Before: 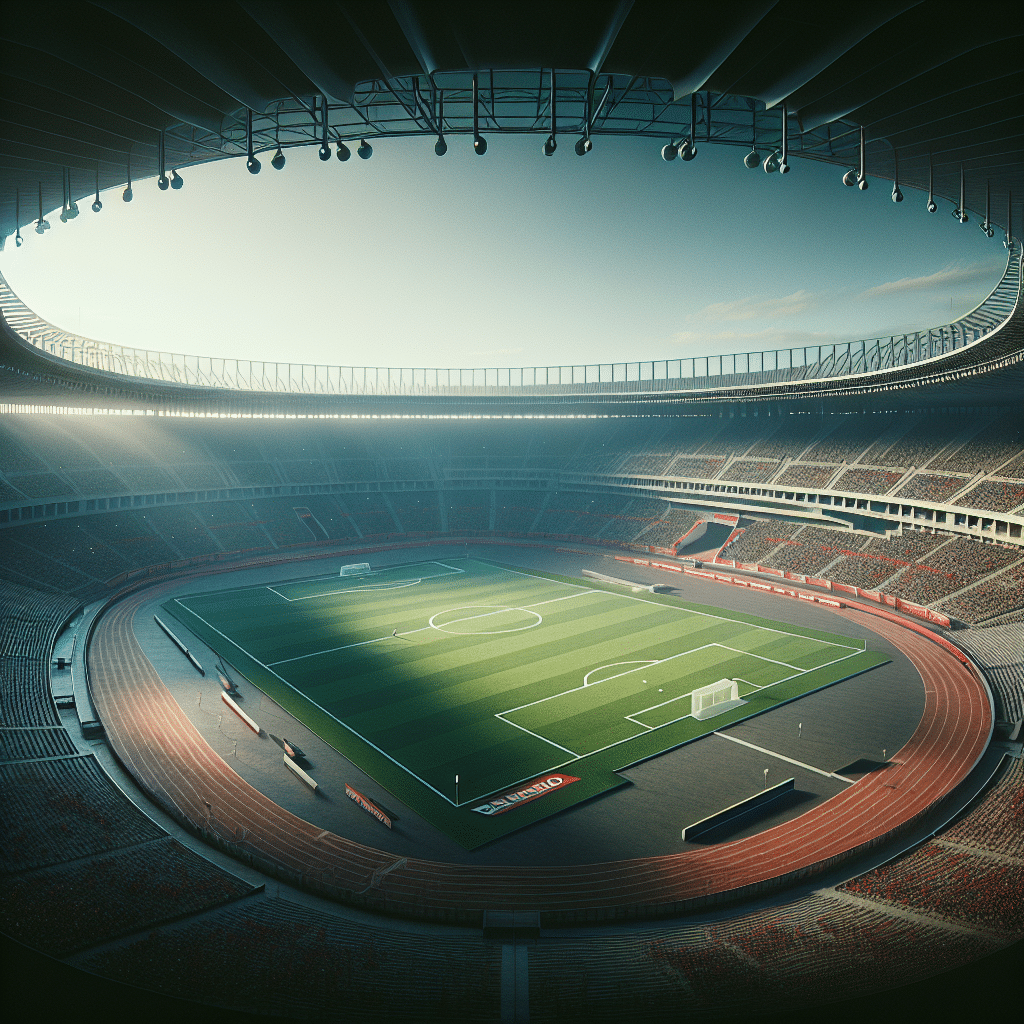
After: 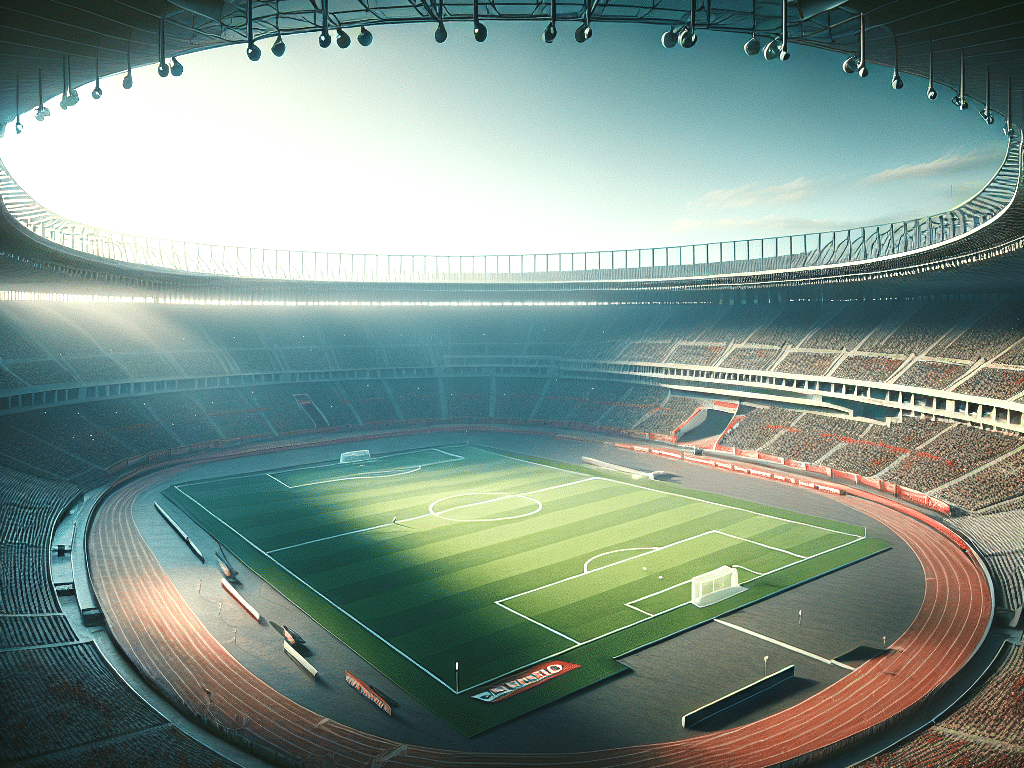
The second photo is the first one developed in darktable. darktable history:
exposure: exposure 0.6 EV, compensate highlight preservation false
crop: top 11.038%, bottom 13.962%
